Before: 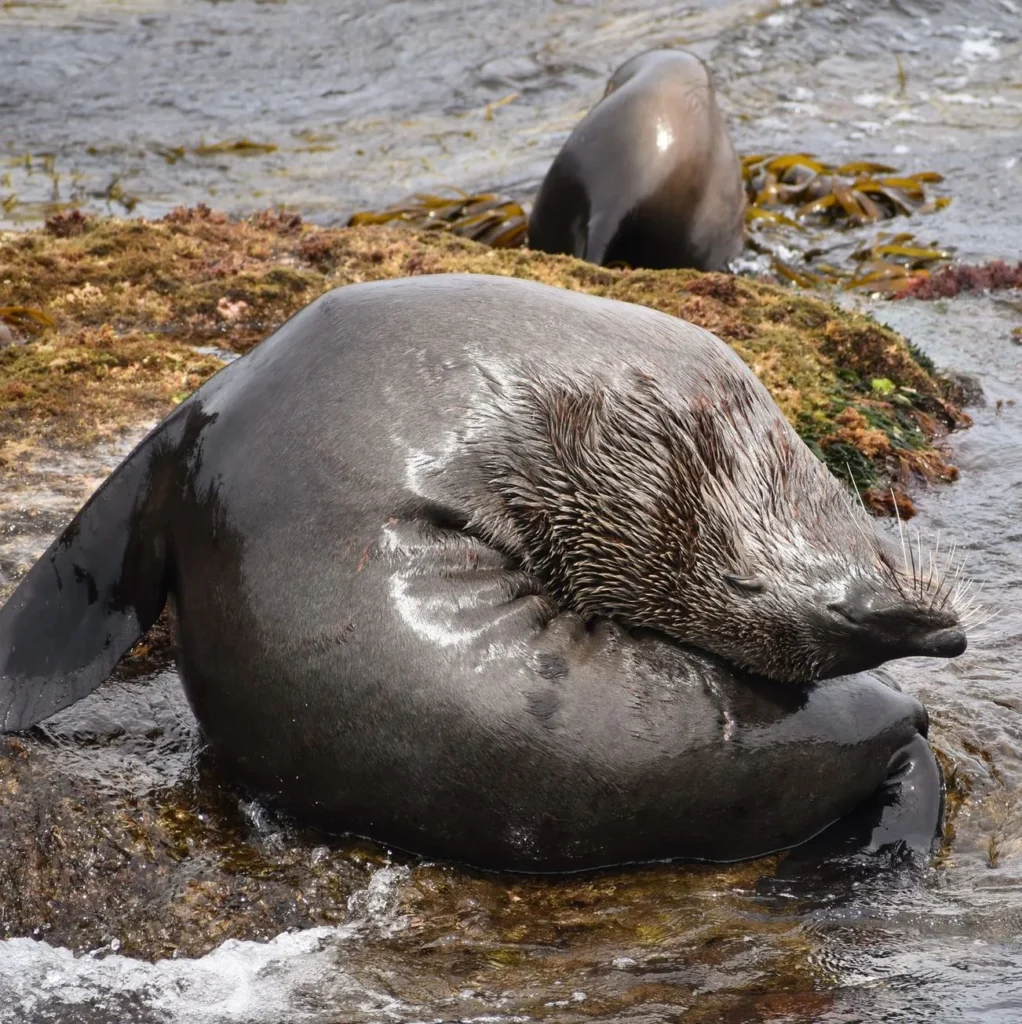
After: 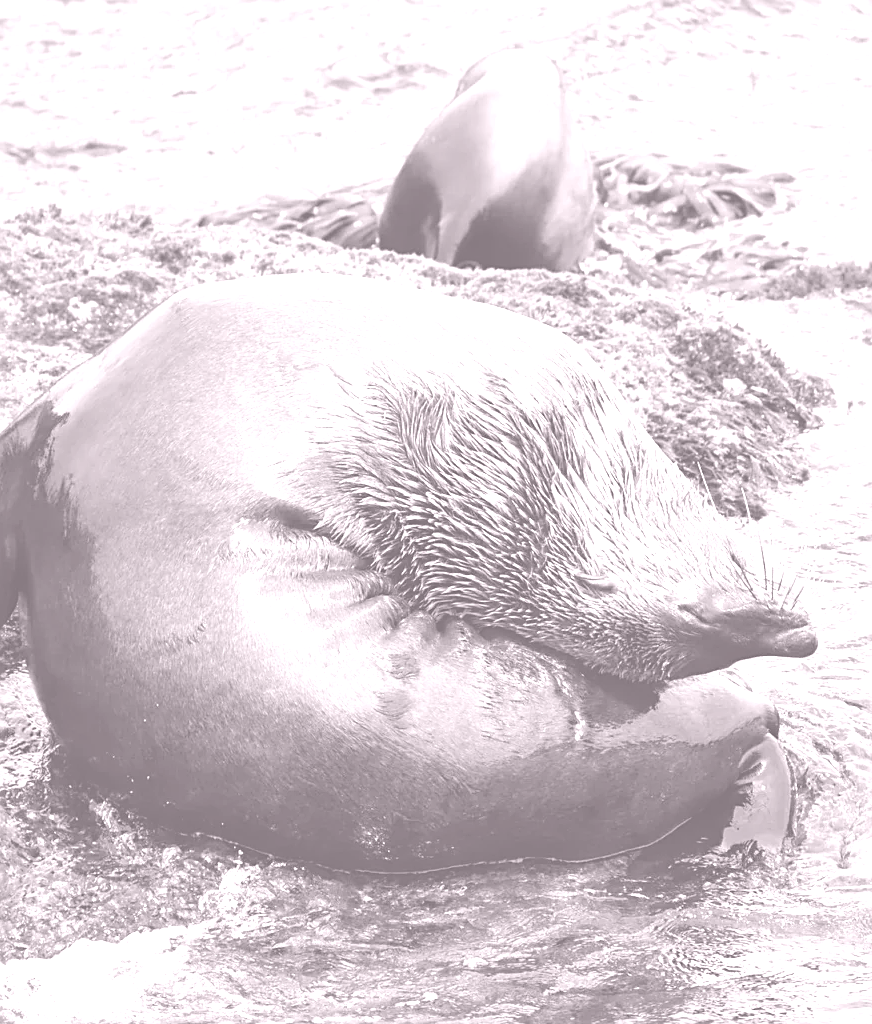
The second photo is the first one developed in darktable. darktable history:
sharpen: on, module defaults
crop and rotate: left 14.584%
colorize: hue 25.2°, saturation 83%, source mix 82%, lightness 79%, version 1
